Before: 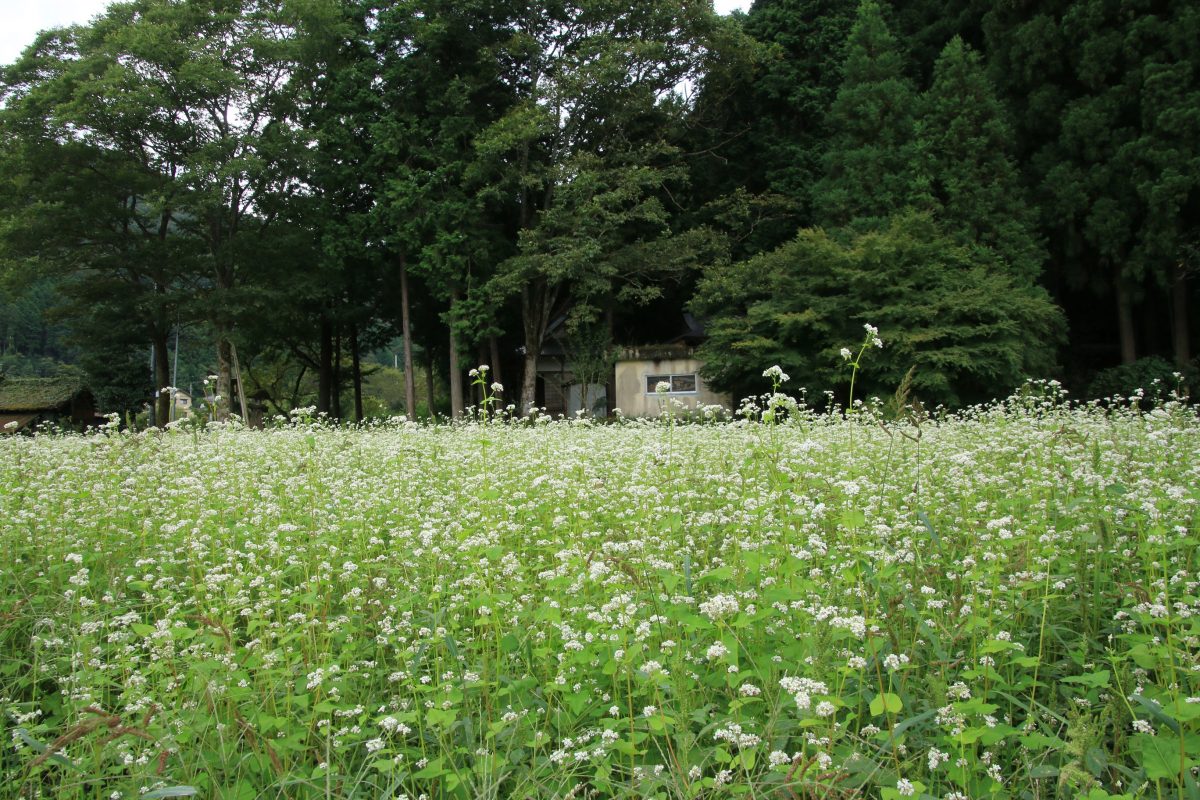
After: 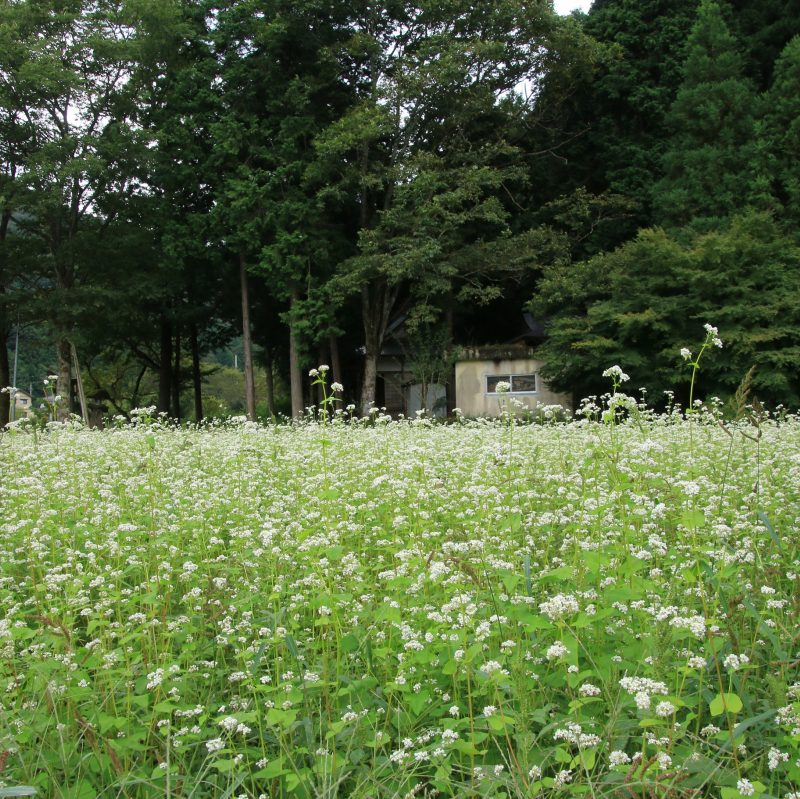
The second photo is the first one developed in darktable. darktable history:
crop and rotate: left 13.349%, right 19.972%
